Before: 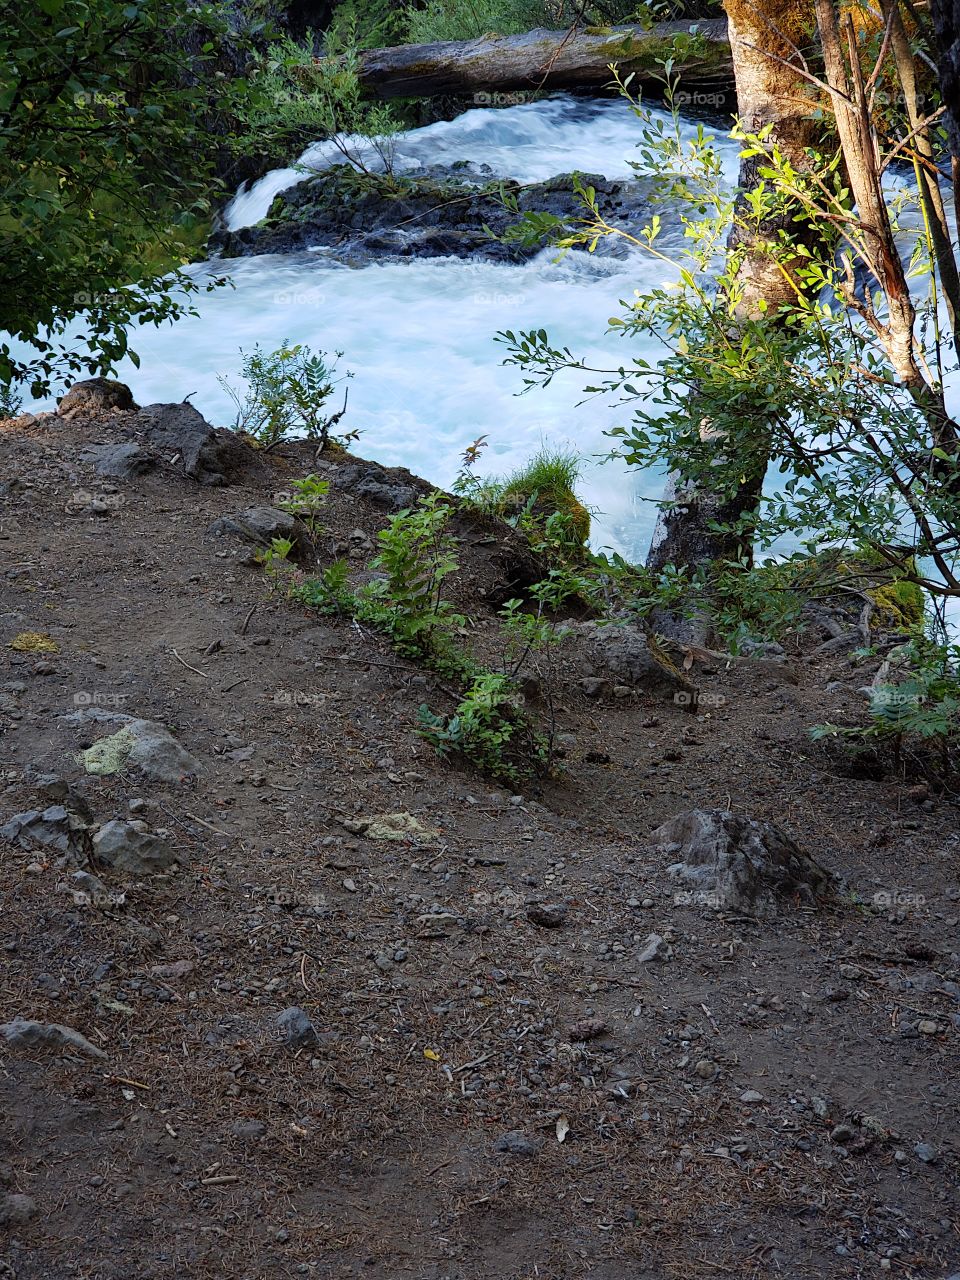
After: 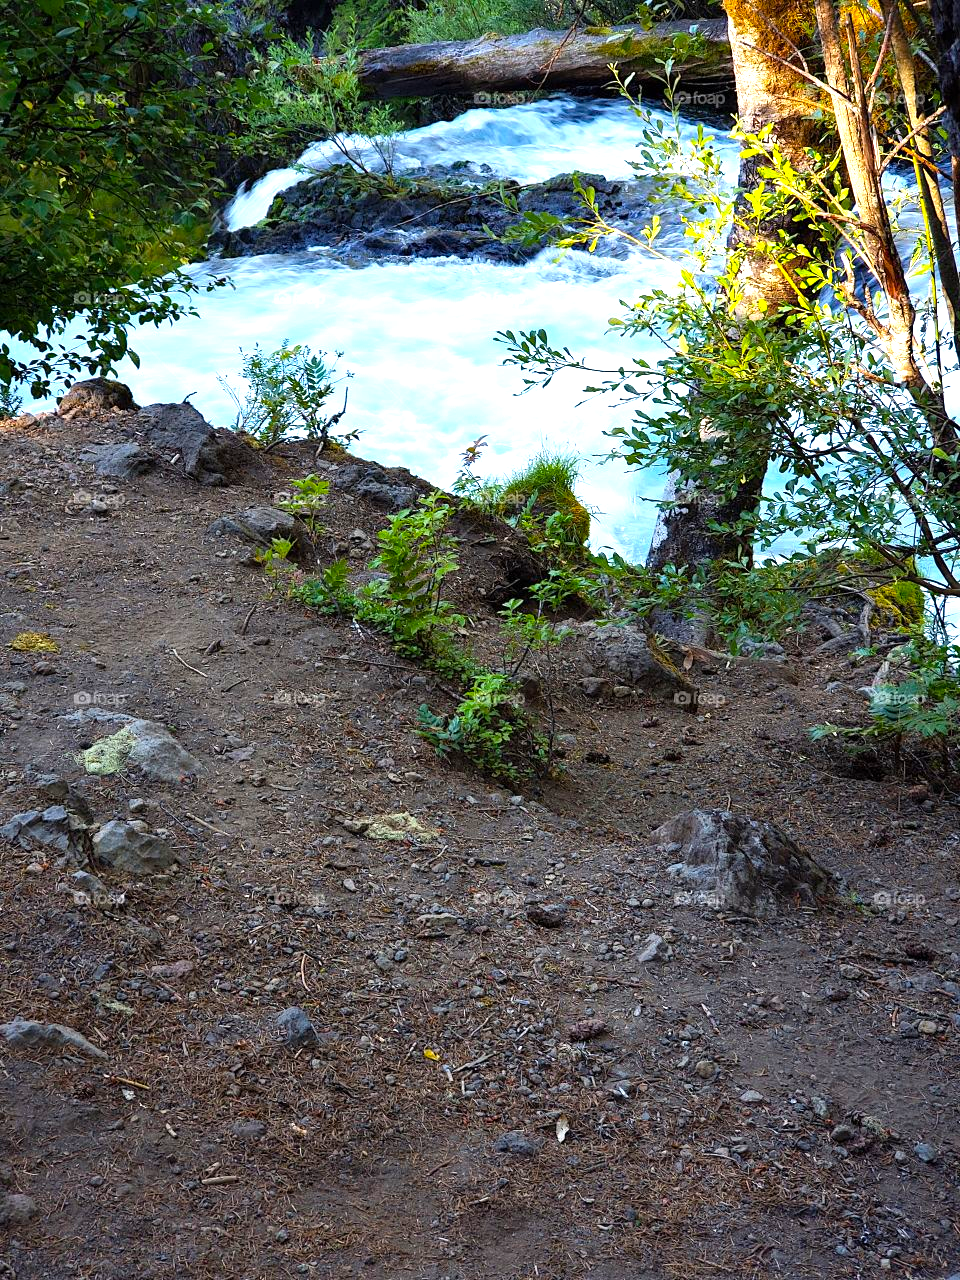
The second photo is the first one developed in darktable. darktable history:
color balance rgb: power › hue 62.46°, highlights gain › luminance 17.993%, perceptual saturation grading › global saturation 19.779%, perceptual brilliance grading › global brilliance 18.504%, global vibrance 25.445%
